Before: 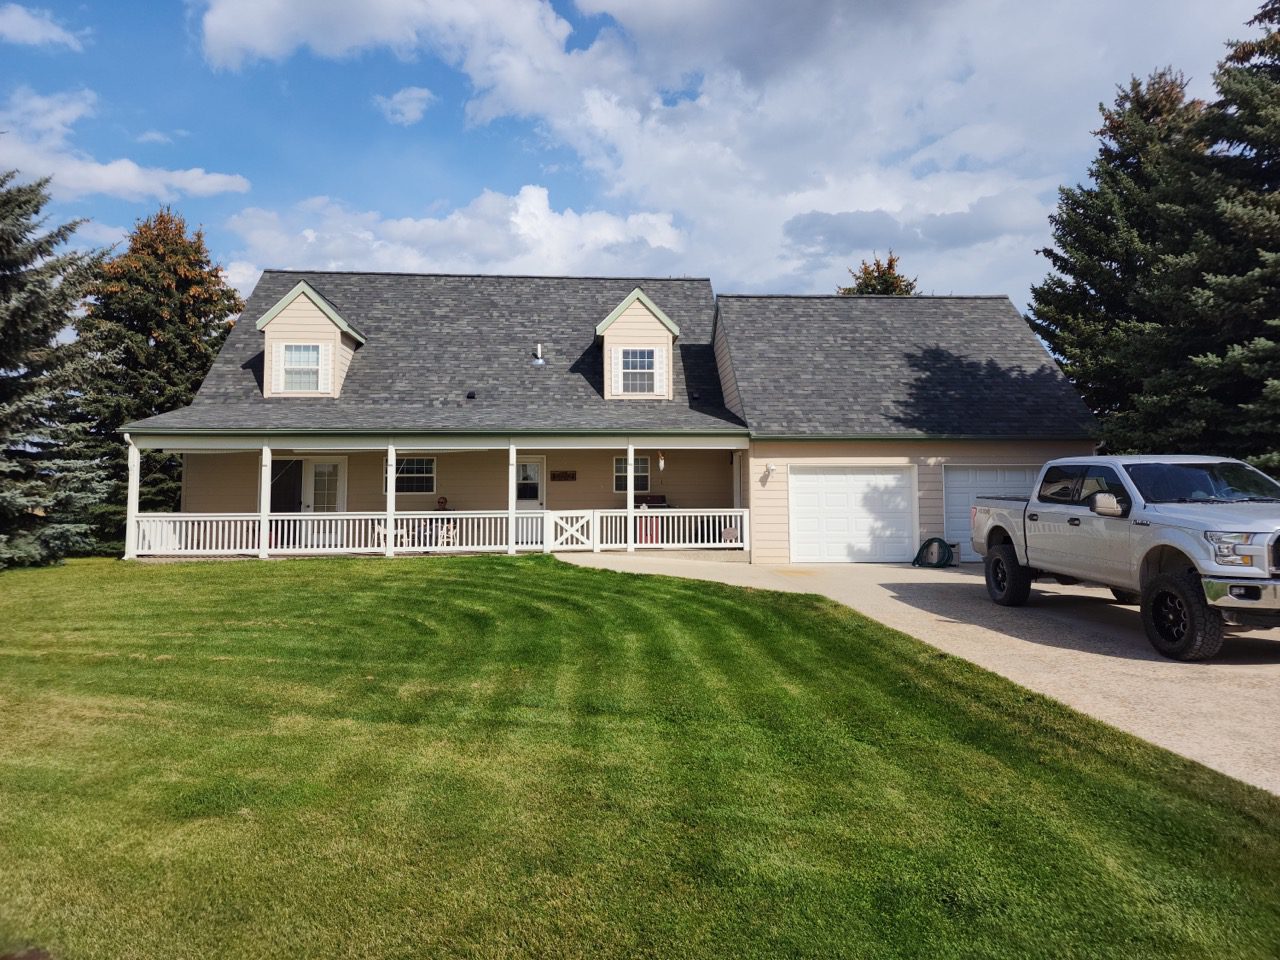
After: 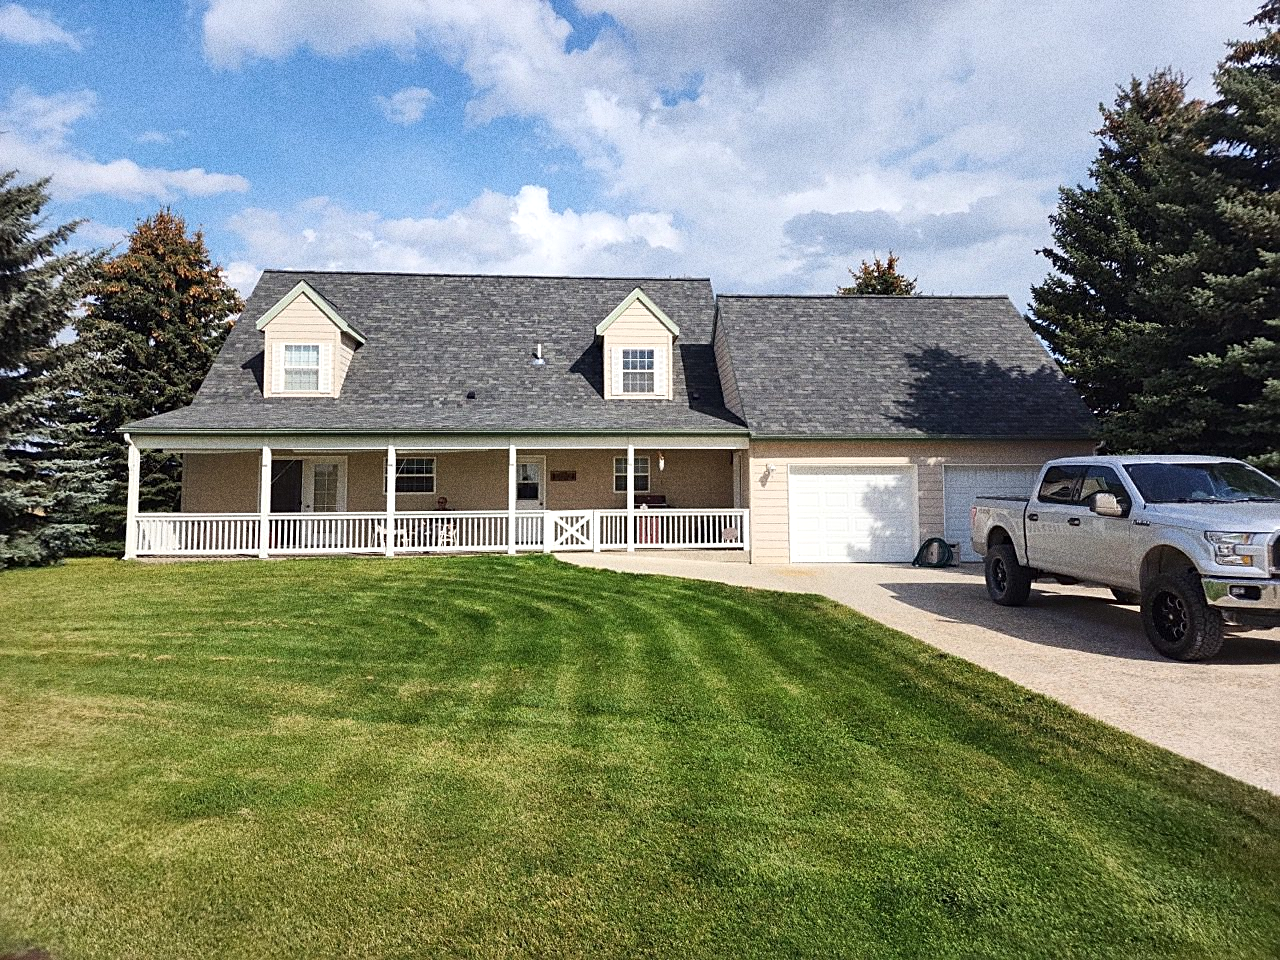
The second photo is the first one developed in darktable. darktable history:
contrast brightness saturation: contrast 0.01, saturation -0.05
sharpen: on, module defaults
exposure: exposure 0.3 EV, compensate highlight preservation false
grain: strength 49.07%
